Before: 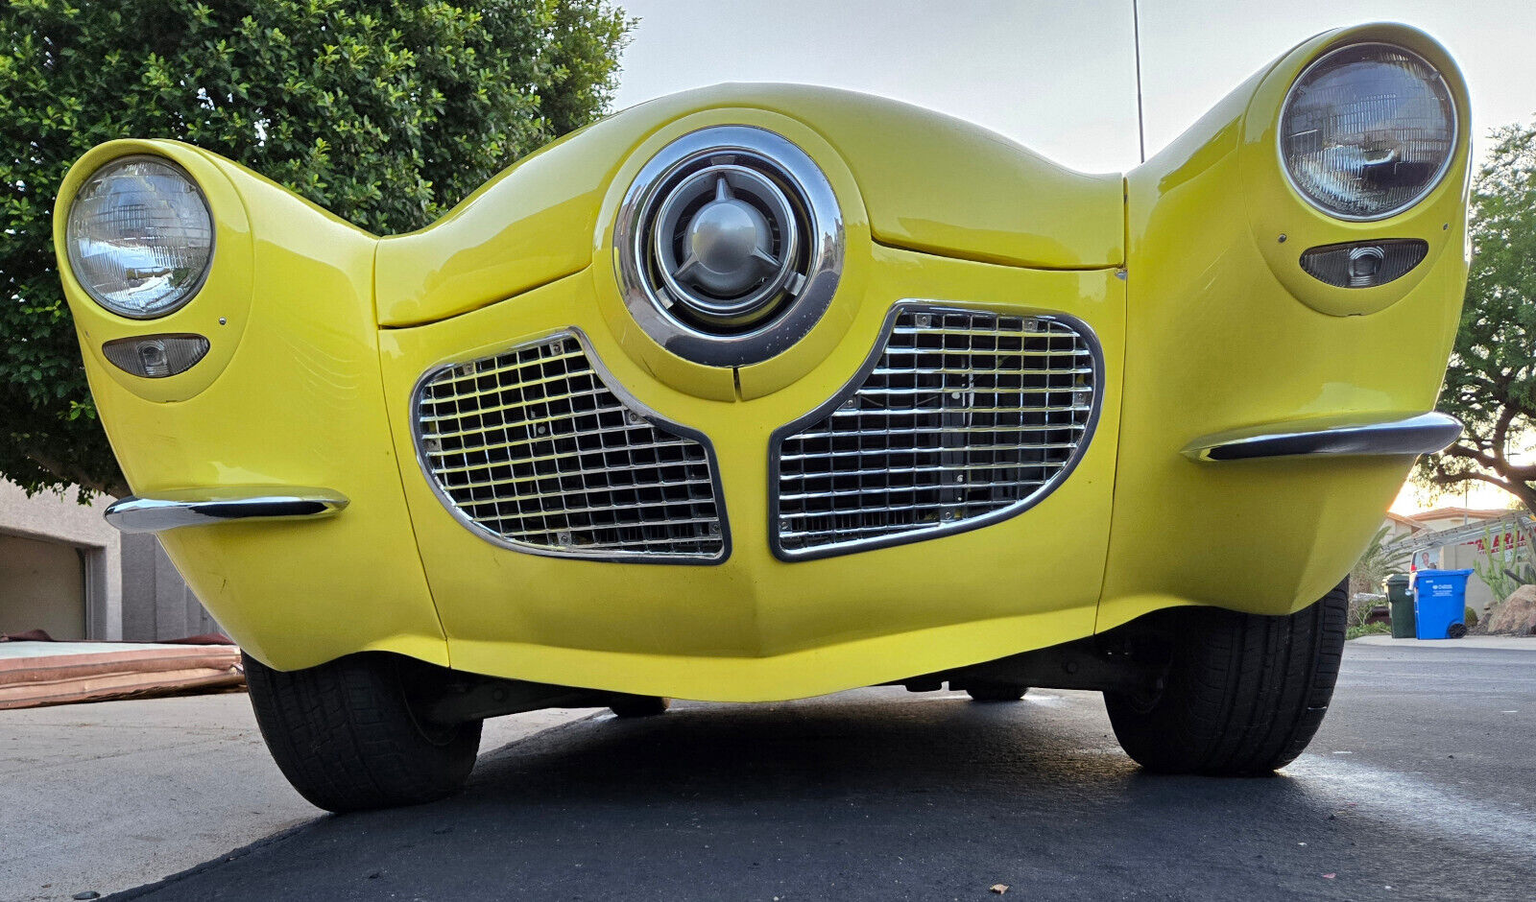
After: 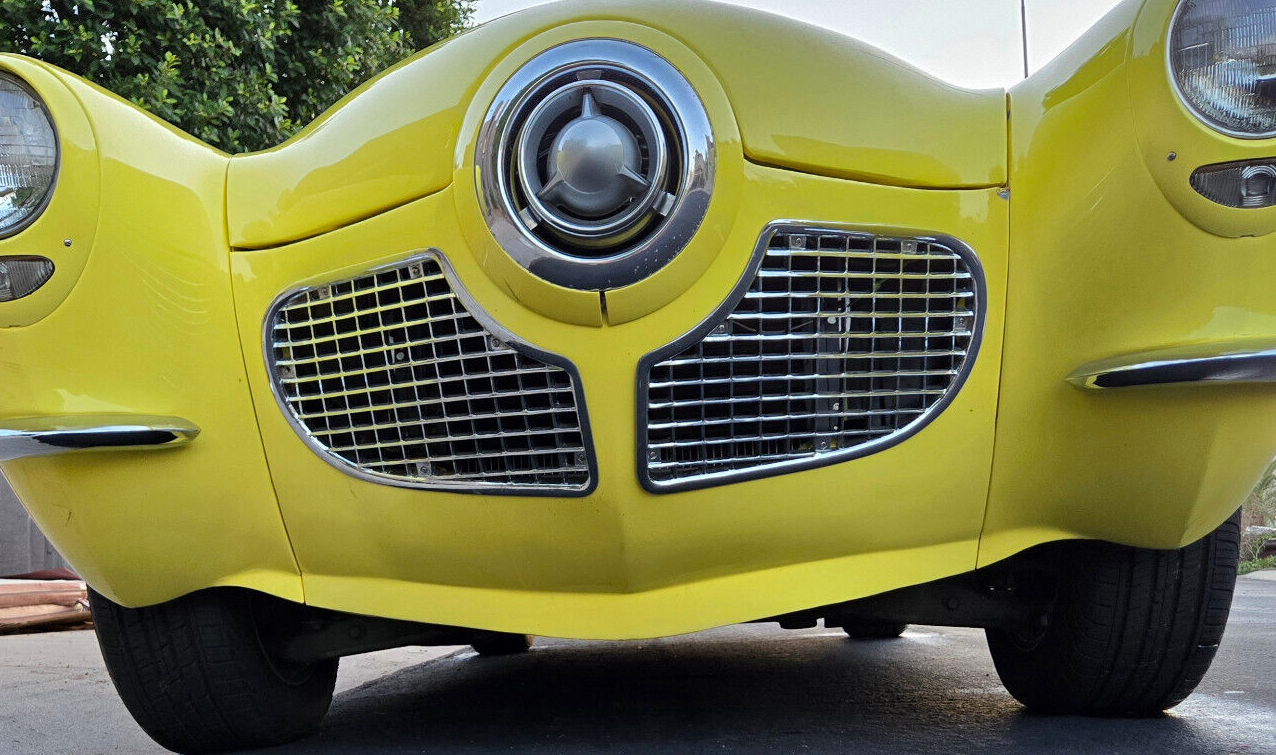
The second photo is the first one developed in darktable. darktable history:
crop and rotate: left 10.295%, top 9.806%, right 9.941%, bottom 9.846%
